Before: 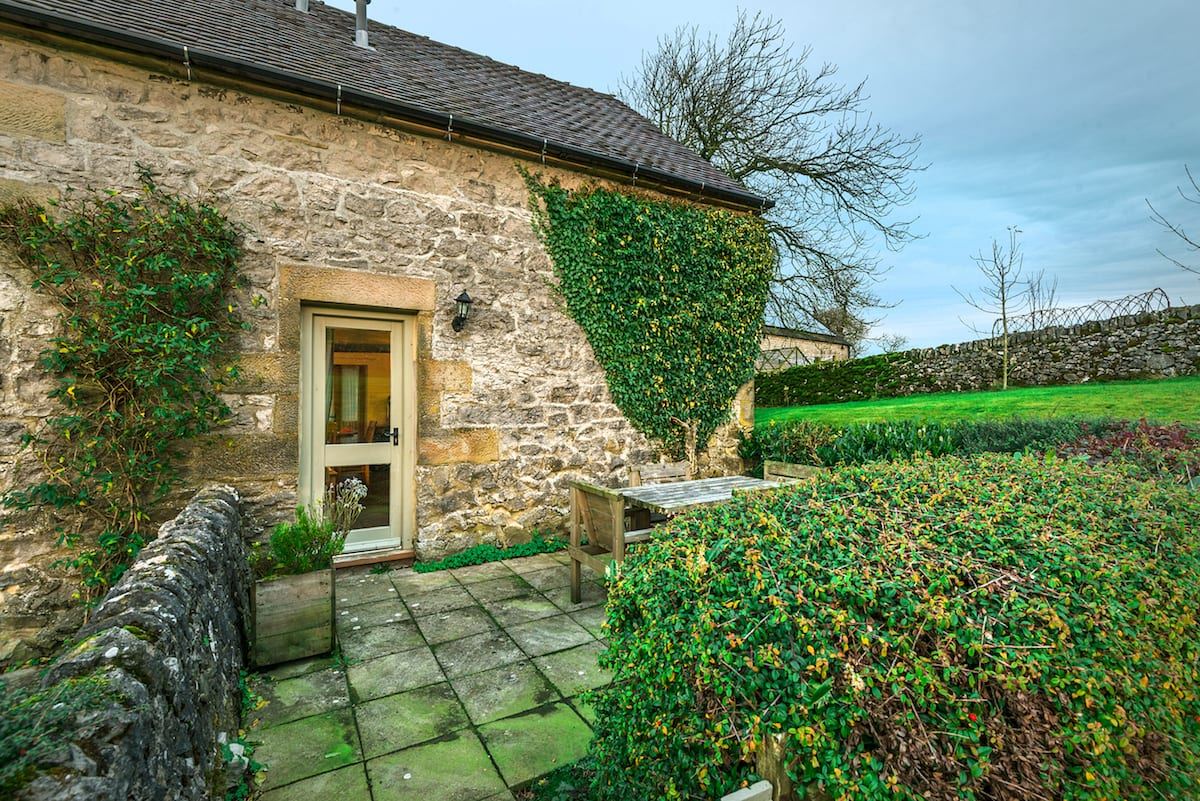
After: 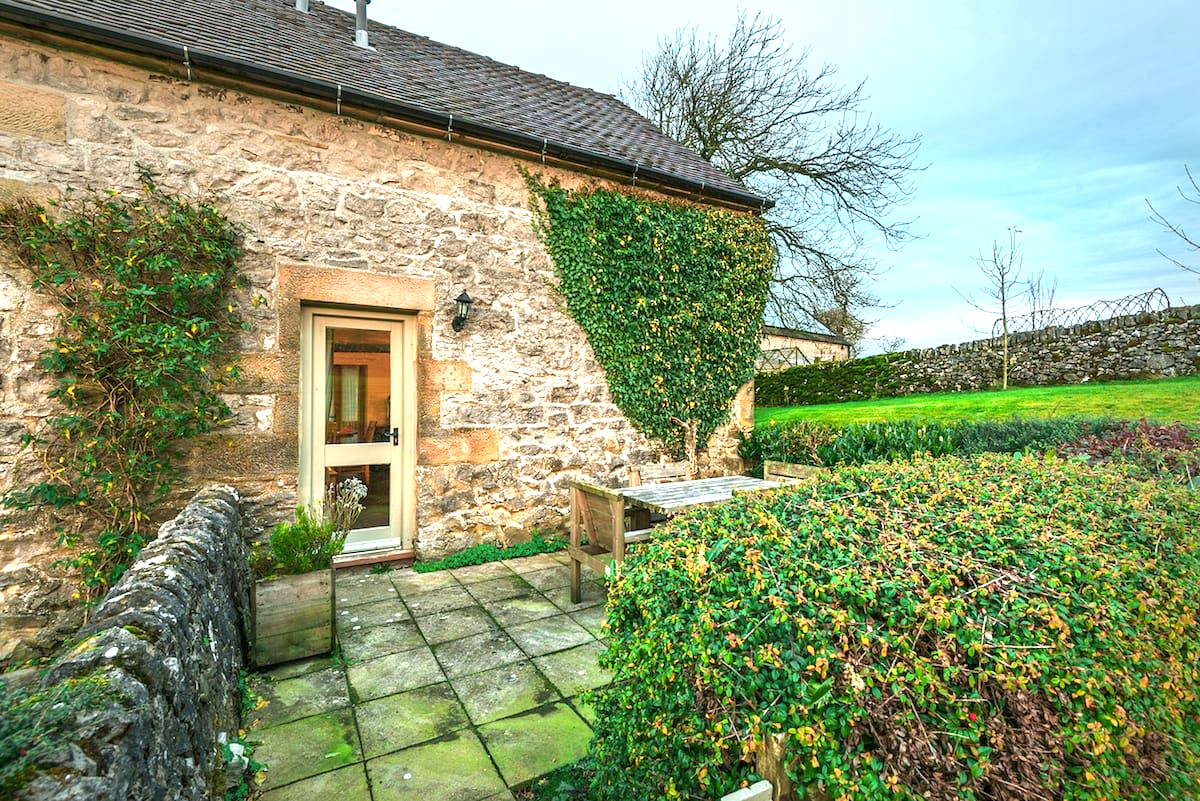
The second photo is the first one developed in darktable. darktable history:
exposure: black level correction 0, exposure 0.701 EV, compensate exposure bias true, compensate highlight preservation false
color zones: curves: ch1 [(0, 0.469) (0.072, 0.457) (0.243, 0.494) (0.429, 0.5) (0.571, 0.5) (0.714, 0.5) (0.857, 0.5) (1, 0.469)]; ch2 [(0, 0.499) (0.143, 0.467) (0.242, 0.436) (0.429, 0.493) (0.571, 0.5) (0.714, 0.5) (0.857, 0.5) (1, 0.499)]
